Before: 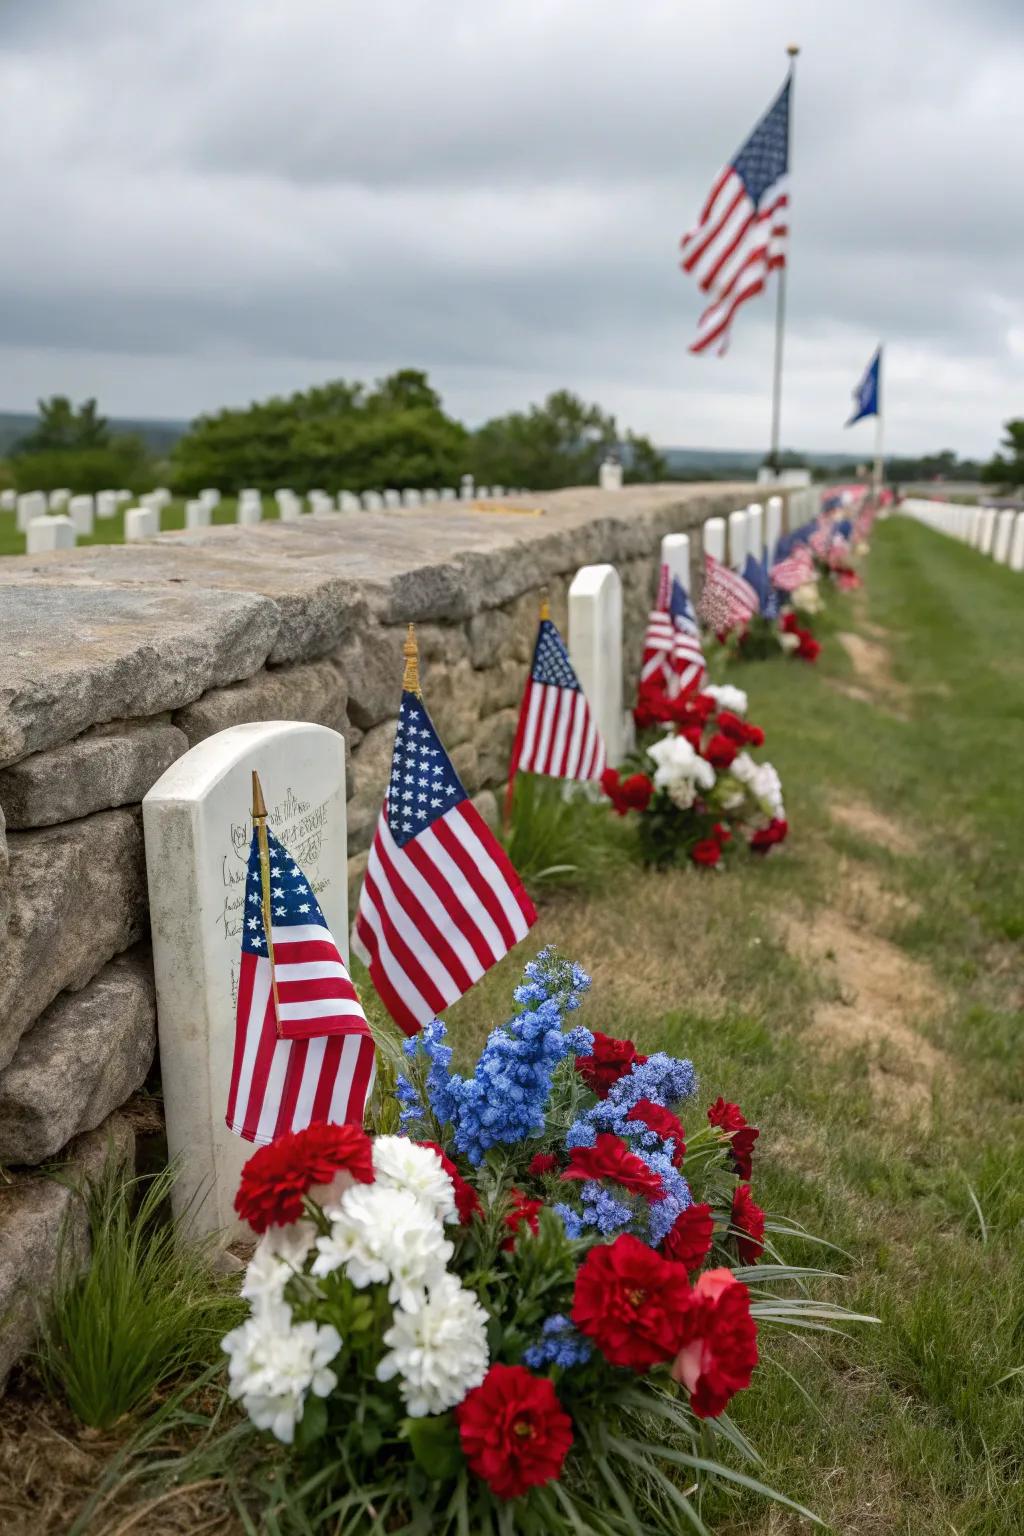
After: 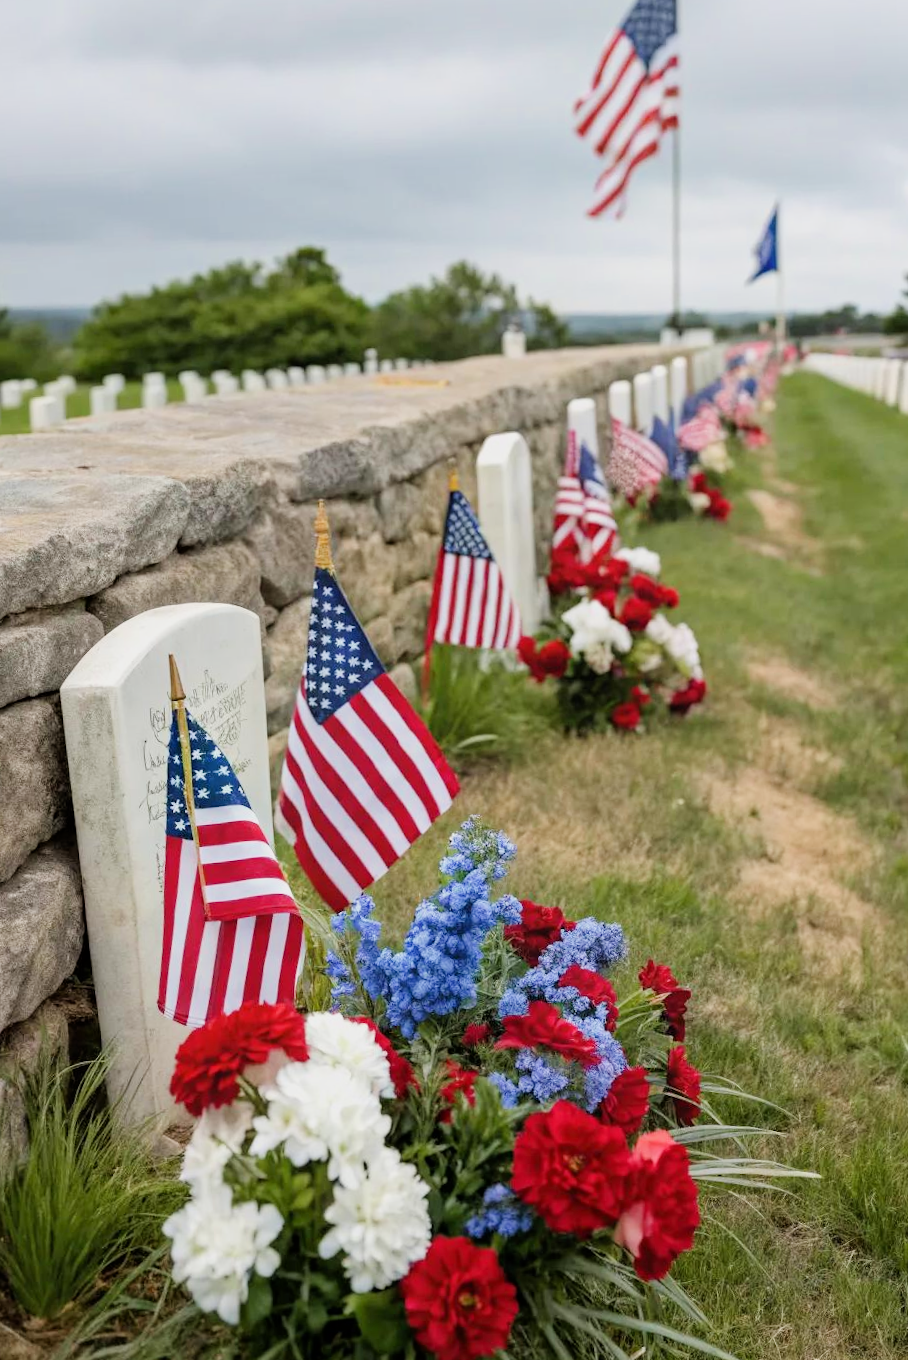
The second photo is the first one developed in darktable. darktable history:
color calibration: illuminant same as pipeline (D50), adaptation none (bypass), x 0.331, y 0.333, temperature 5006.19 K
exposure: black level correction 0, exposure 0.694 EV, compensate highlight preservation false
filmic rgb: black relative exposure -7.83 EV, white relative exposure 4.24 EV, hardness 3.9
crop and rotate: angle 2.52°, left 5.508%, top 5.689%
